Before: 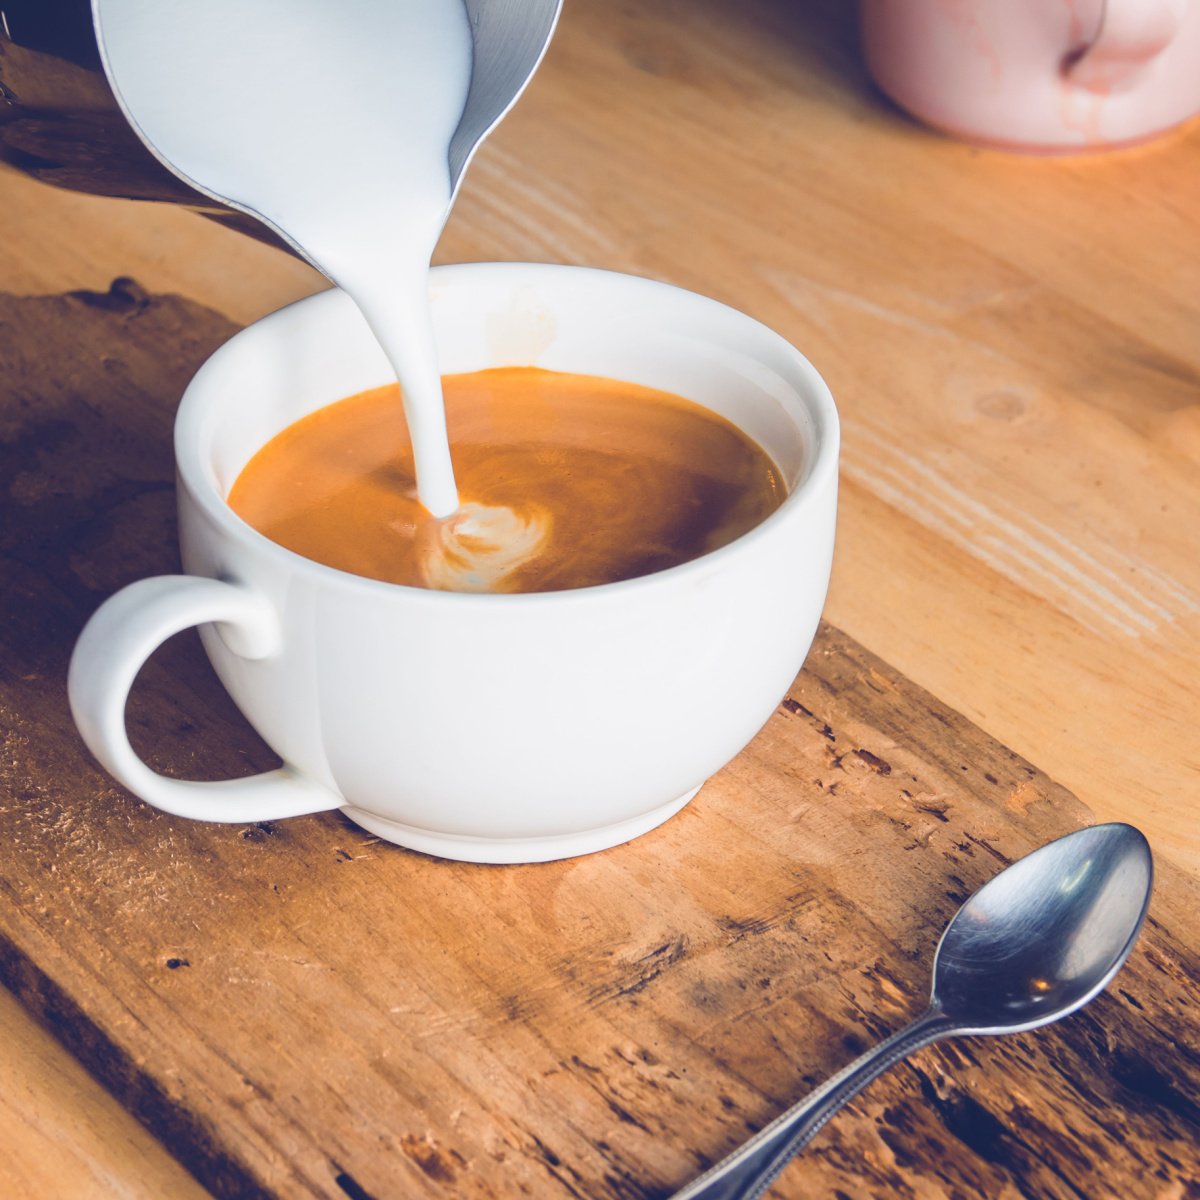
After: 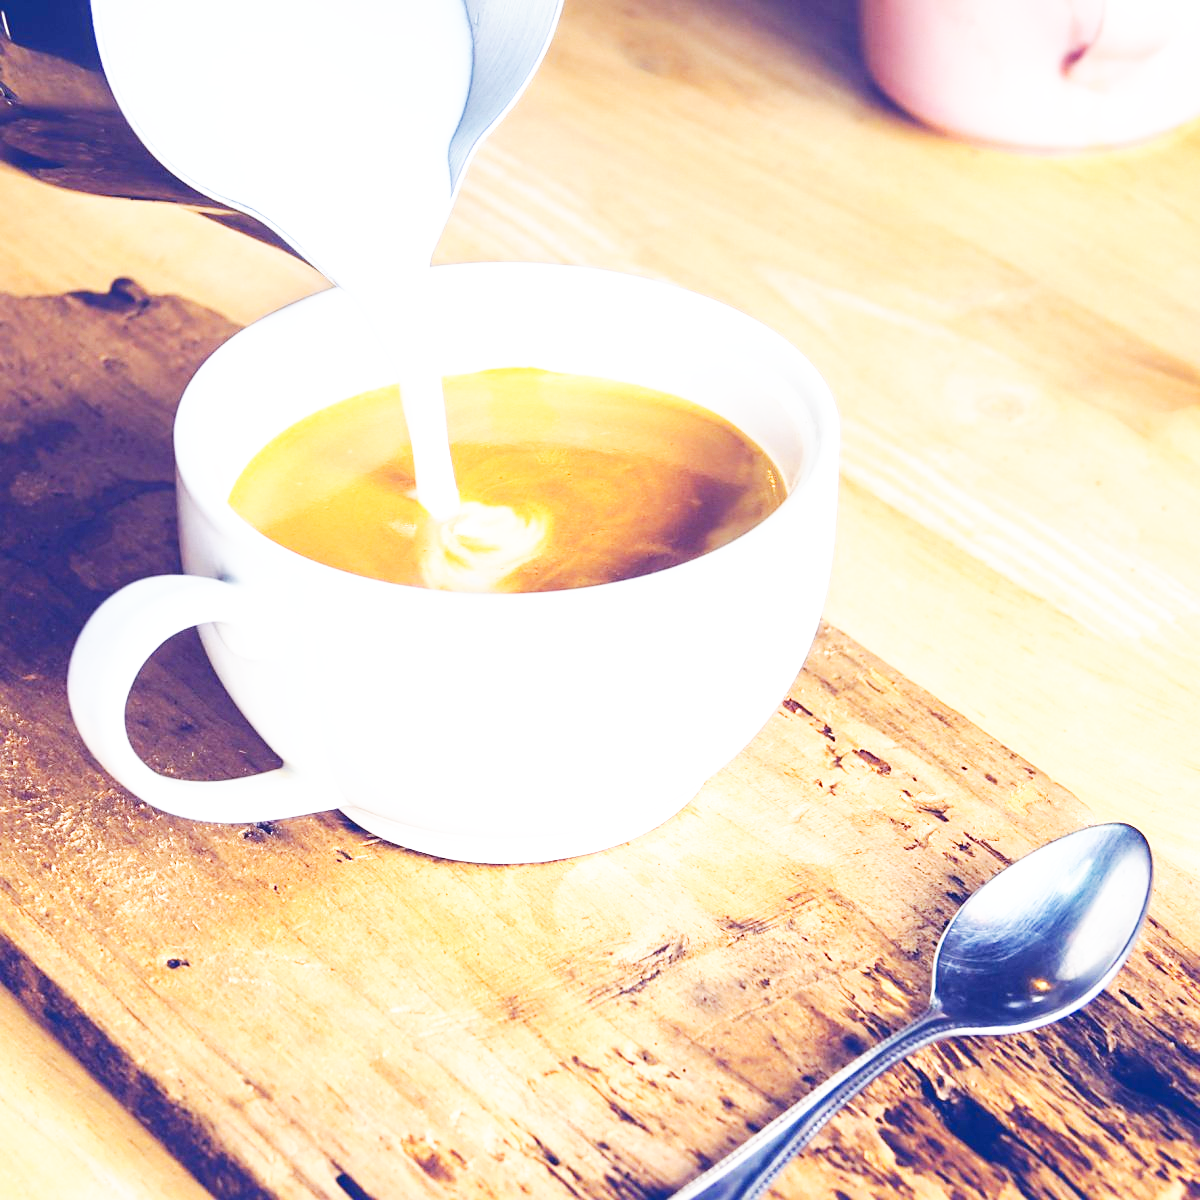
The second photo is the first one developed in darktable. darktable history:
exposure: black level correction 0.001, exposure 0.5 EV, compensate exposure bias true, compensate highlight preservation false
base curve: curves: ch0 [(0, 0) (0.007, 0.004) (0.027, 0.03) (0.046, 0.07) (0.207, 0.54) (0.442, 0.872) (0.673, 0.972) (1, 1)], preserve colors none
white balance: red 0.98, blue 1.034
sharpen: radius 1.864, amount 0.398, threshold 1.271
